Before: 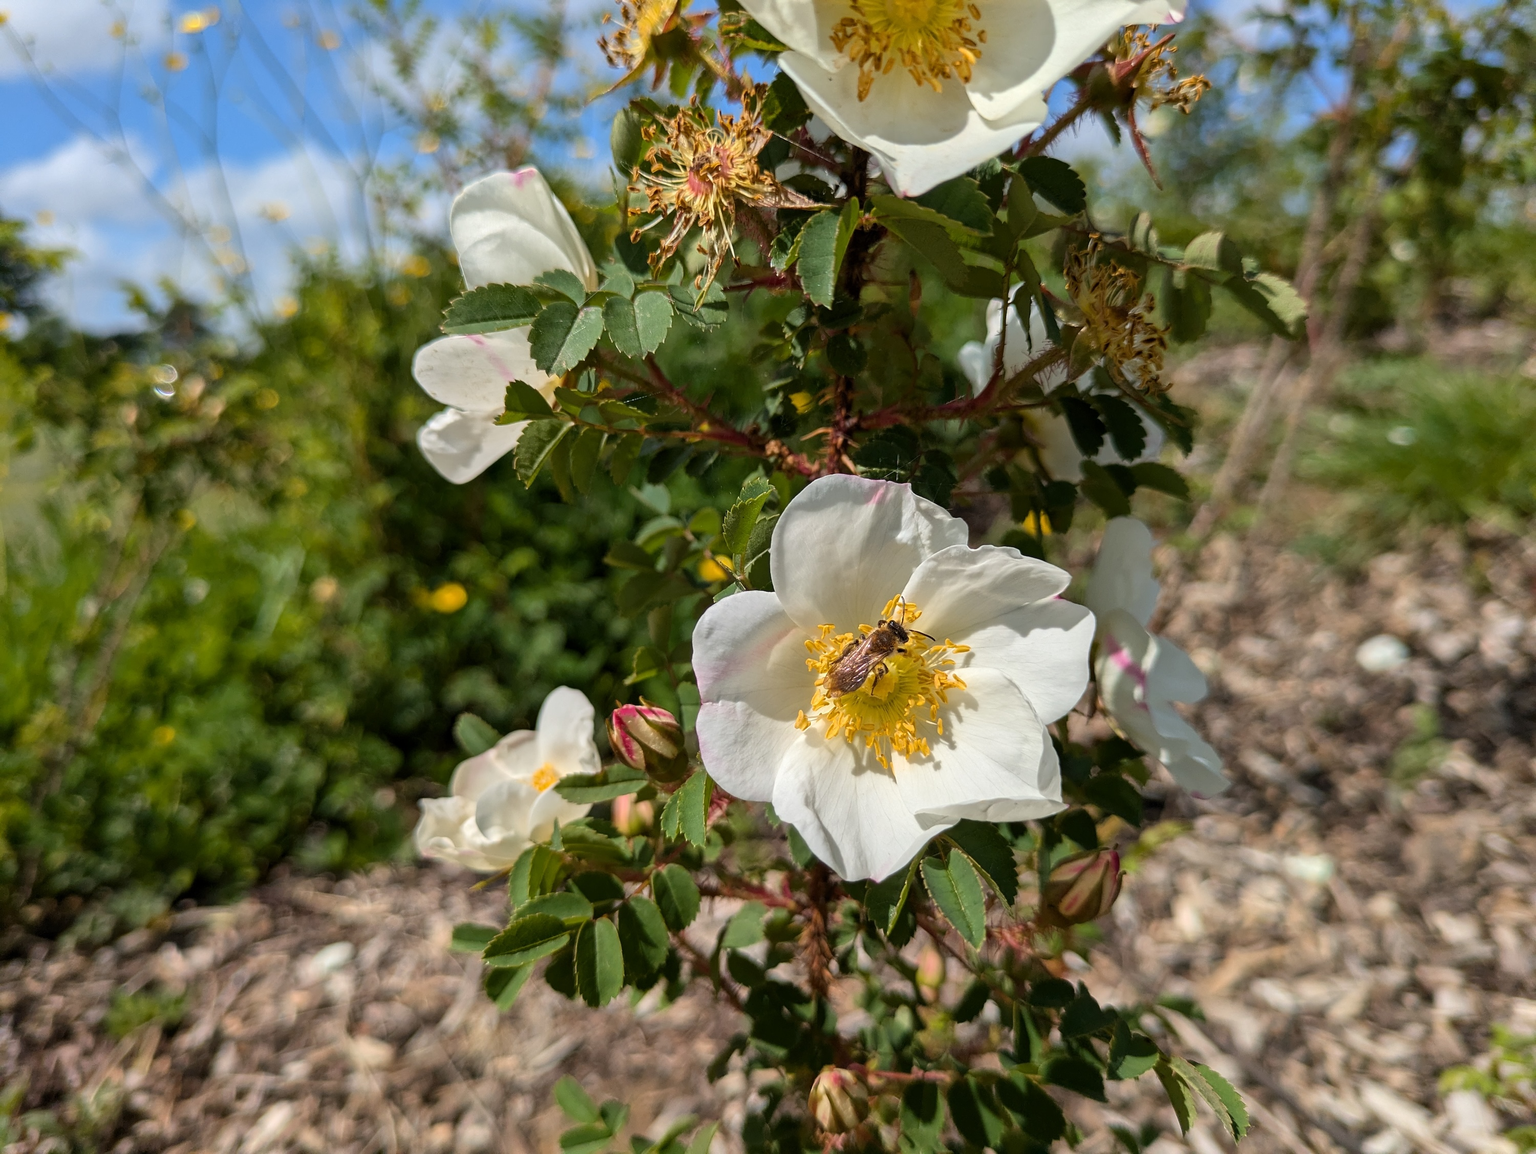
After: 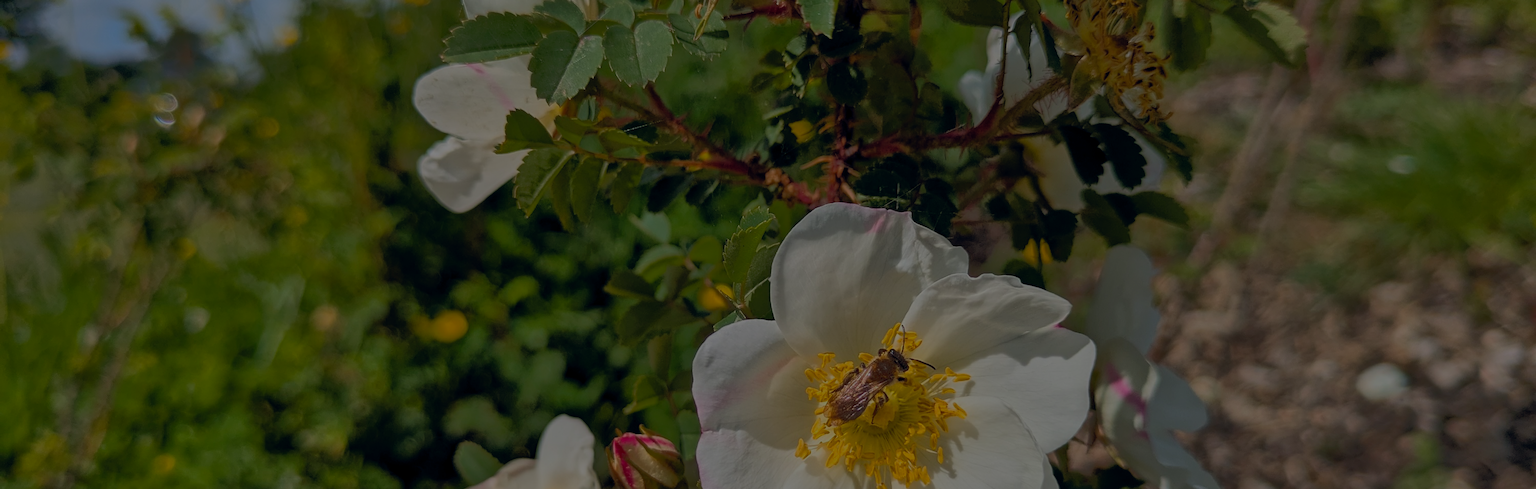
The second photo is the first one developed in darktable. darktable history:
tone equalizer: -8 EV -0.506 EV, -7 EV -0.279 EV, -6 EV -0.053 EV, -5 EV 0.387 EV, -4 EV 0.987 EV, -3 EV 0.805 EV, -2 EV -0.007 EV, -1 EV 0.128 EV, +0 EV -0.027 EV
color balance rgb: global offset › chroma 0.105%, global offset › hue 253.82°, perceptual saturation grading › global saturation 25.08%, perceptual brilliance grading › global brilliance -47.806%
crop and rotate: top 23.525%, bottom 34.015%
